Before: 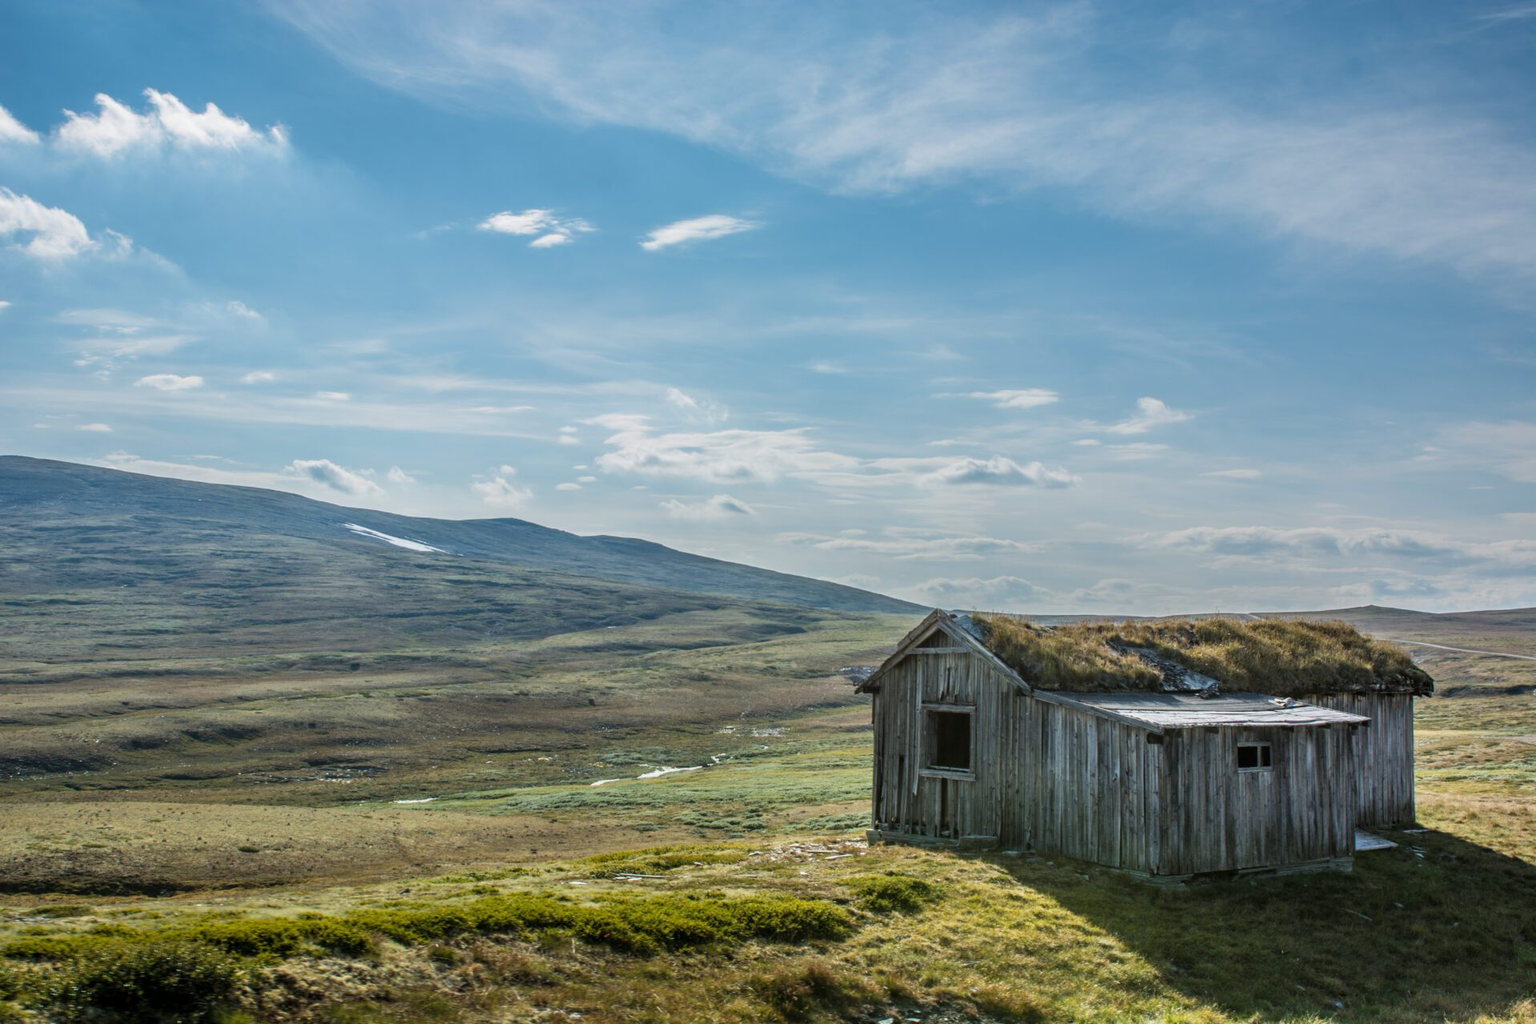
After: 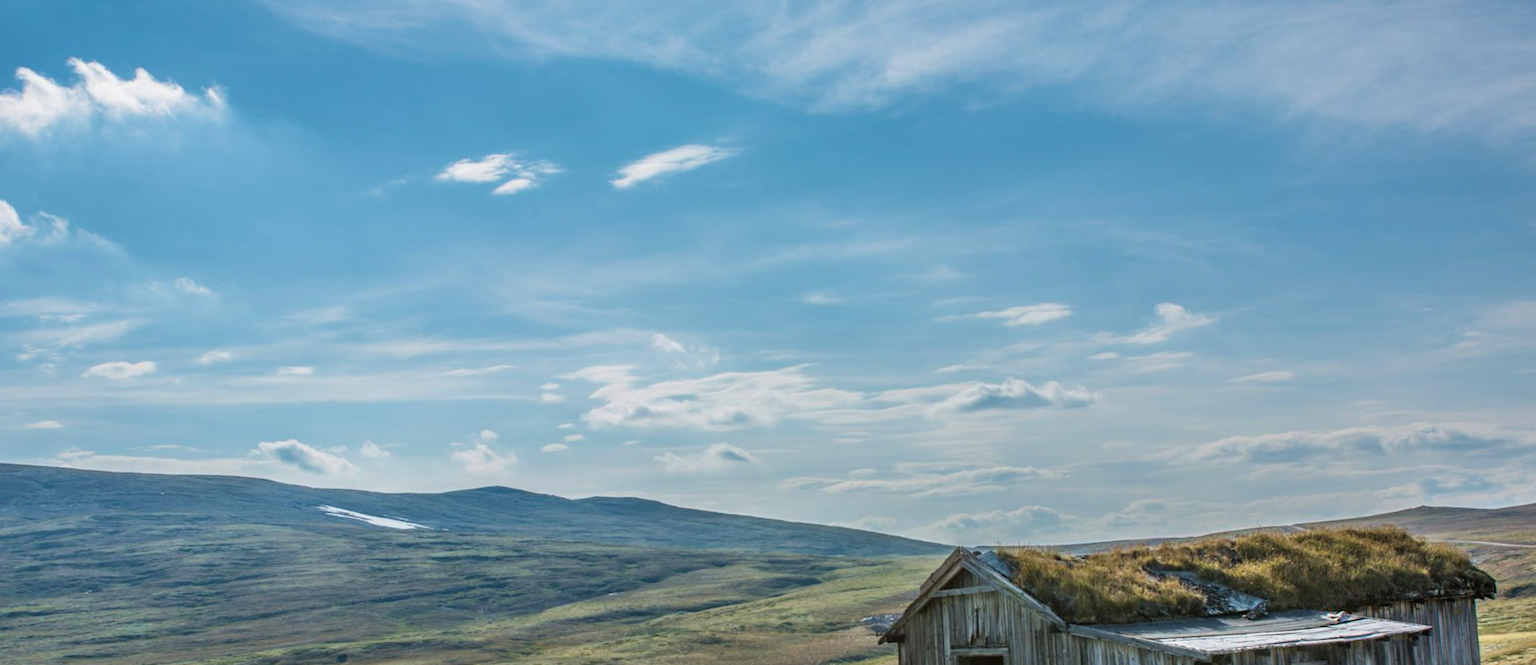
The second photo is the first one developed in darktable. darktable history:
shadows and highlights: shadows 52.34, highlights -28.23, soften with gaussian
crop and rotate: top 4.848%, bottom 29.503%
rotate and perspective: rotation -4.57°, crop left 0.054, crop right 0.944, crop top 0.087, crop bottom 0.914
velvia: on, module defaults
